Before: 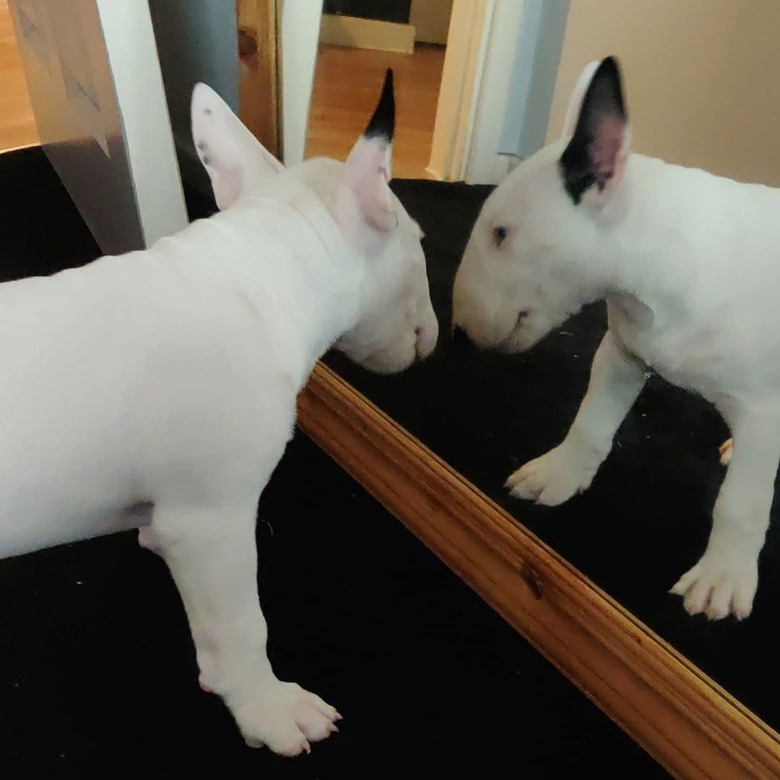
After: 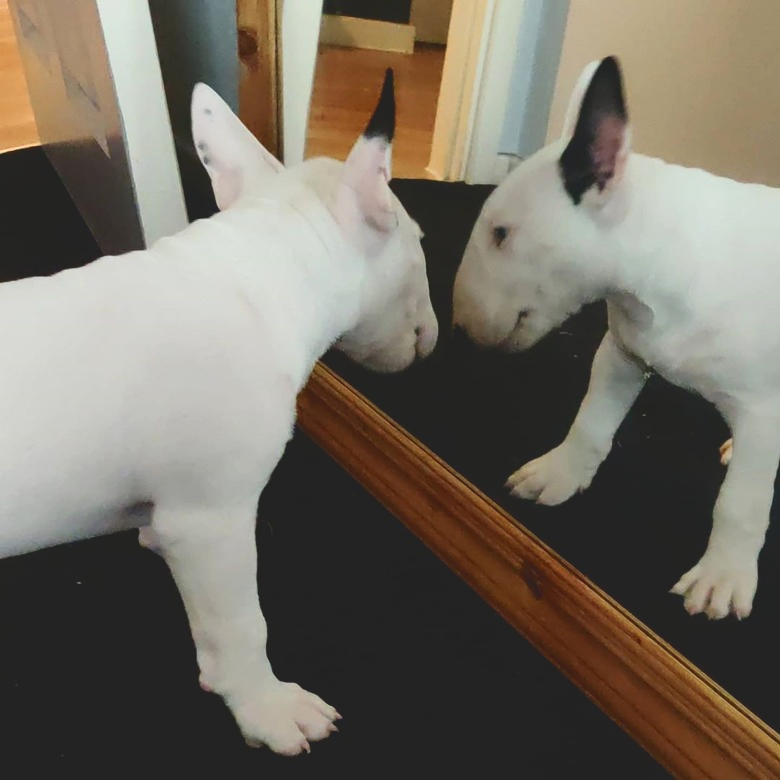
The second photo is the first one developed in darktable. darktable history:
tone curve: curves: ch0 [(0, 0.129) (0.187, 0.207) (0.729, 0.789) (1, 1)], color space Lab, independent channels, preserve colors none
